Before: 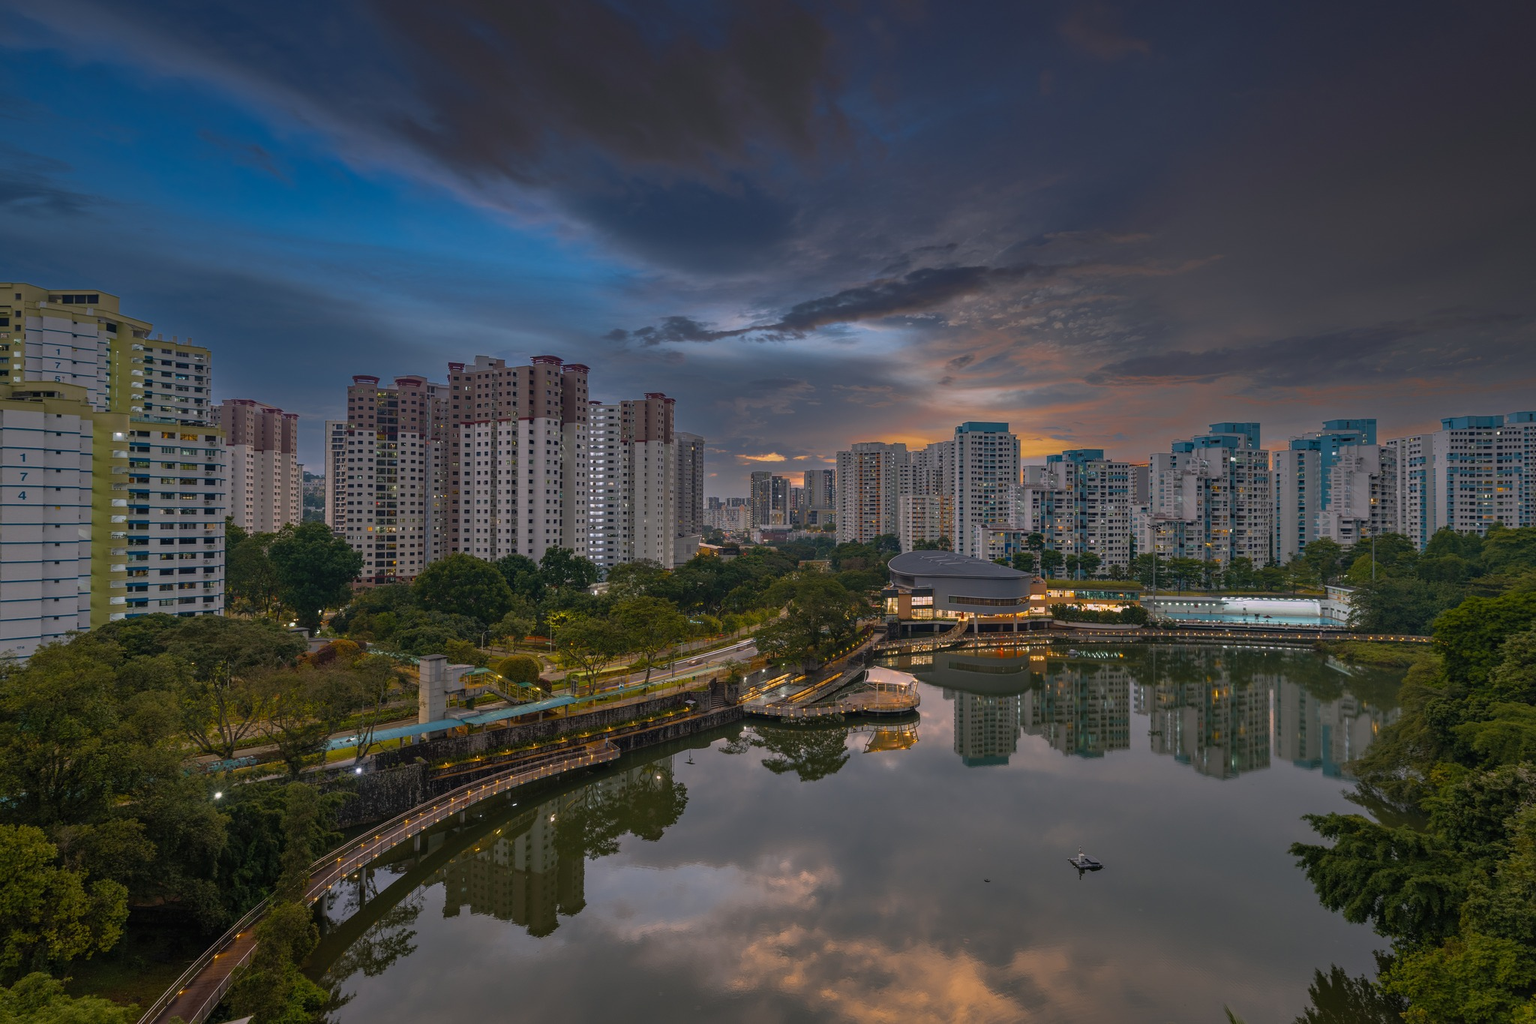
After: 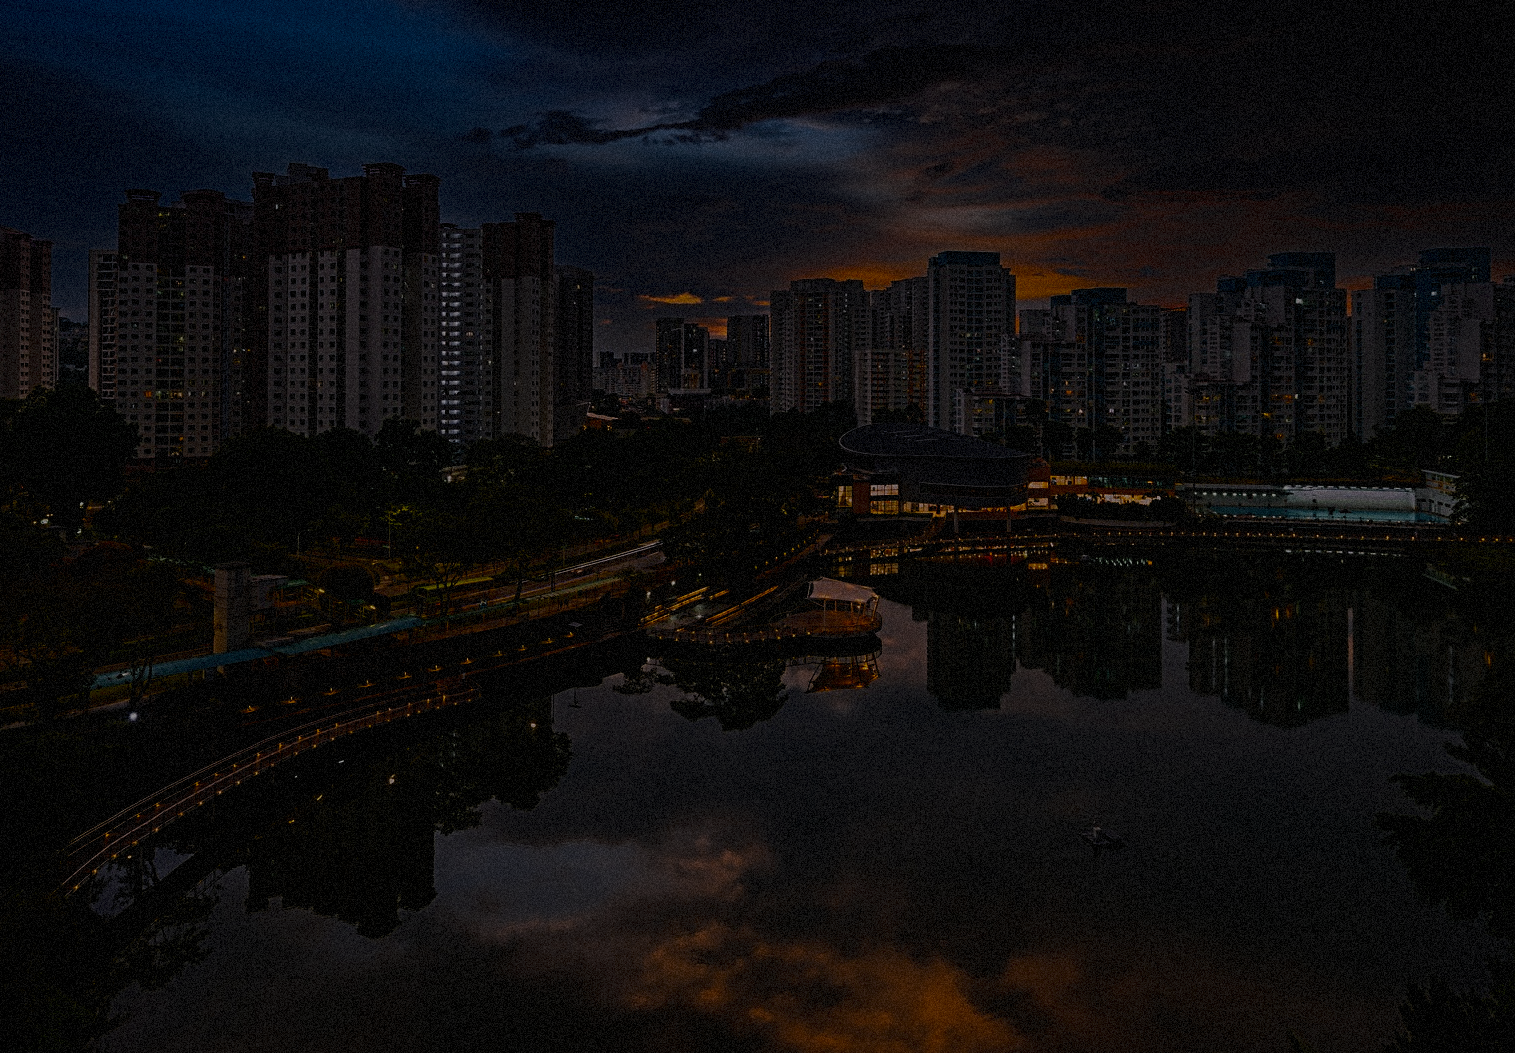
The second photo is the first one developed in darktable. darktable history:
crop: left 16.871%, top 22.857%, right 9.116%
exposure: exposure -2.446 EV, compensate highlight preservation false
grain: coarseness 9.38 ISO, strength 34.99%, mid-tones bias 0%
filmic rgb: black relative exposure -16 EV, white relative exposure 5.31 EV, hardness 5.9, contrast 1.25, preserve chrominance no, color science v5 (2021)
sharpen: radius 4
contrast equalizer: octaves 7, y [[0.6 ×6], [0.55 ×6], [0 ×6], [0 ×6], [0 ×6]], mix -0.3
color zones: curves: ch0 [(0.224, 0.526) (0.75, 0.5)]; ch1 [(0.055, 0.526) (0.224, 0.761) (0.377, 0.526) (0.75, 0.5)]
